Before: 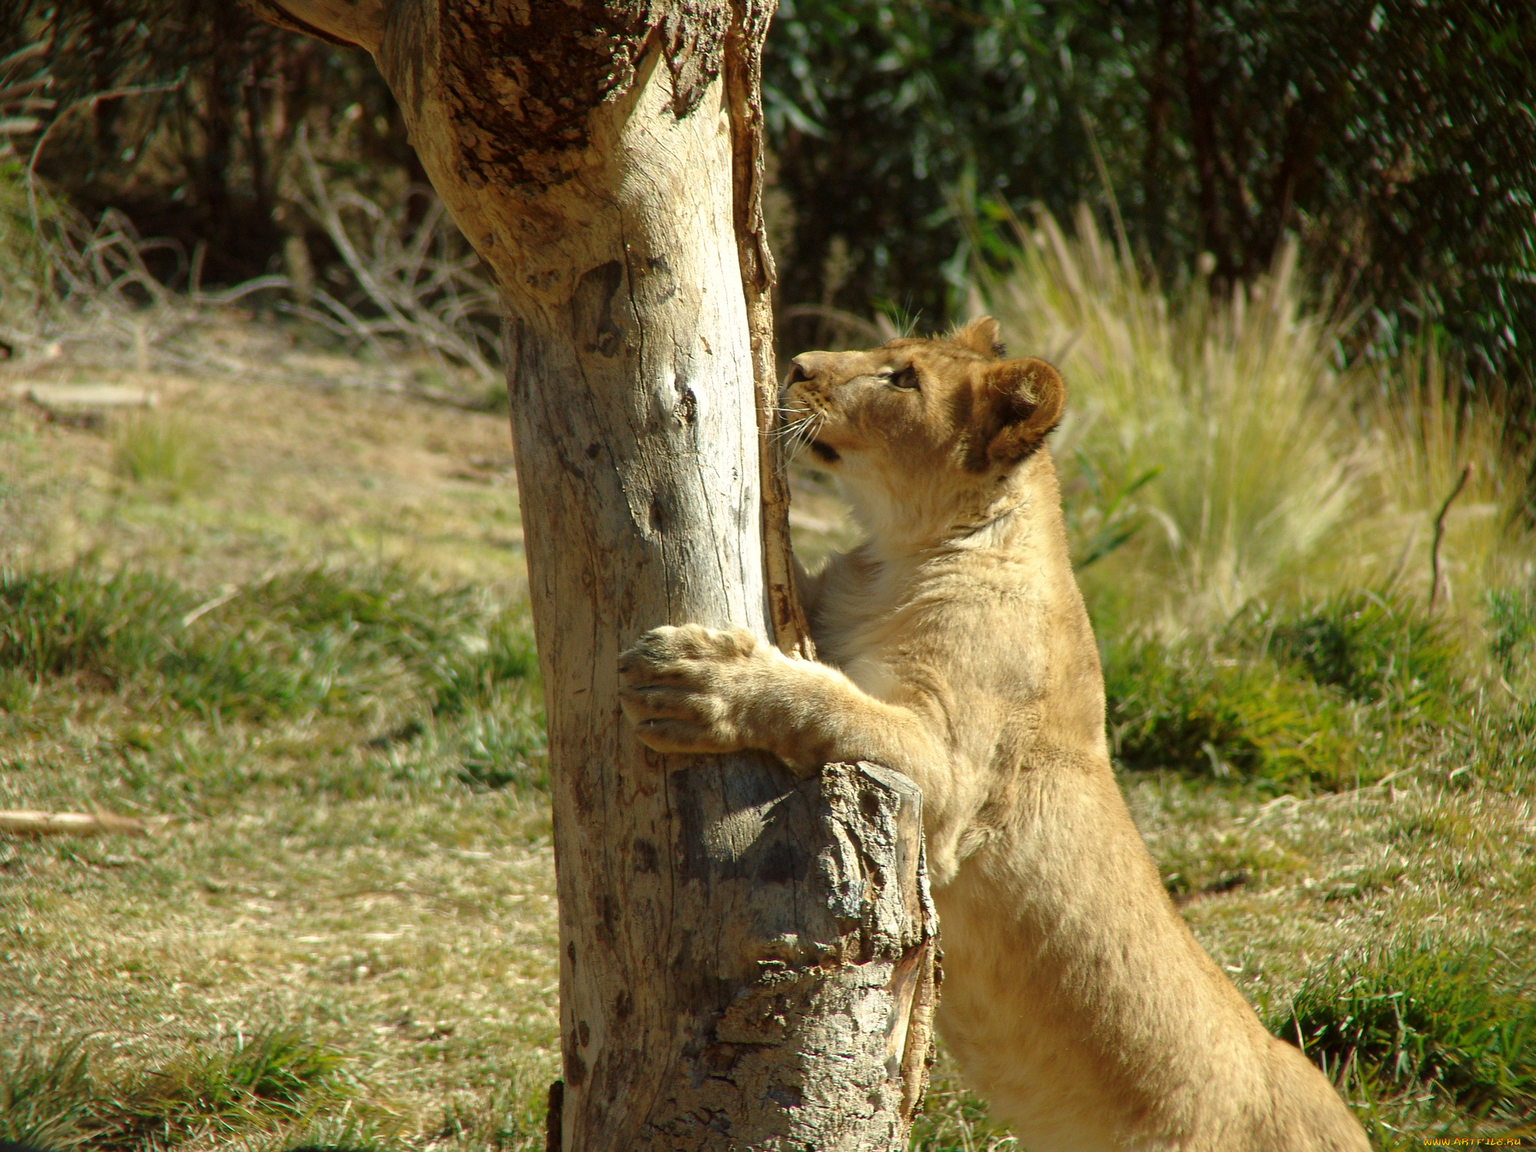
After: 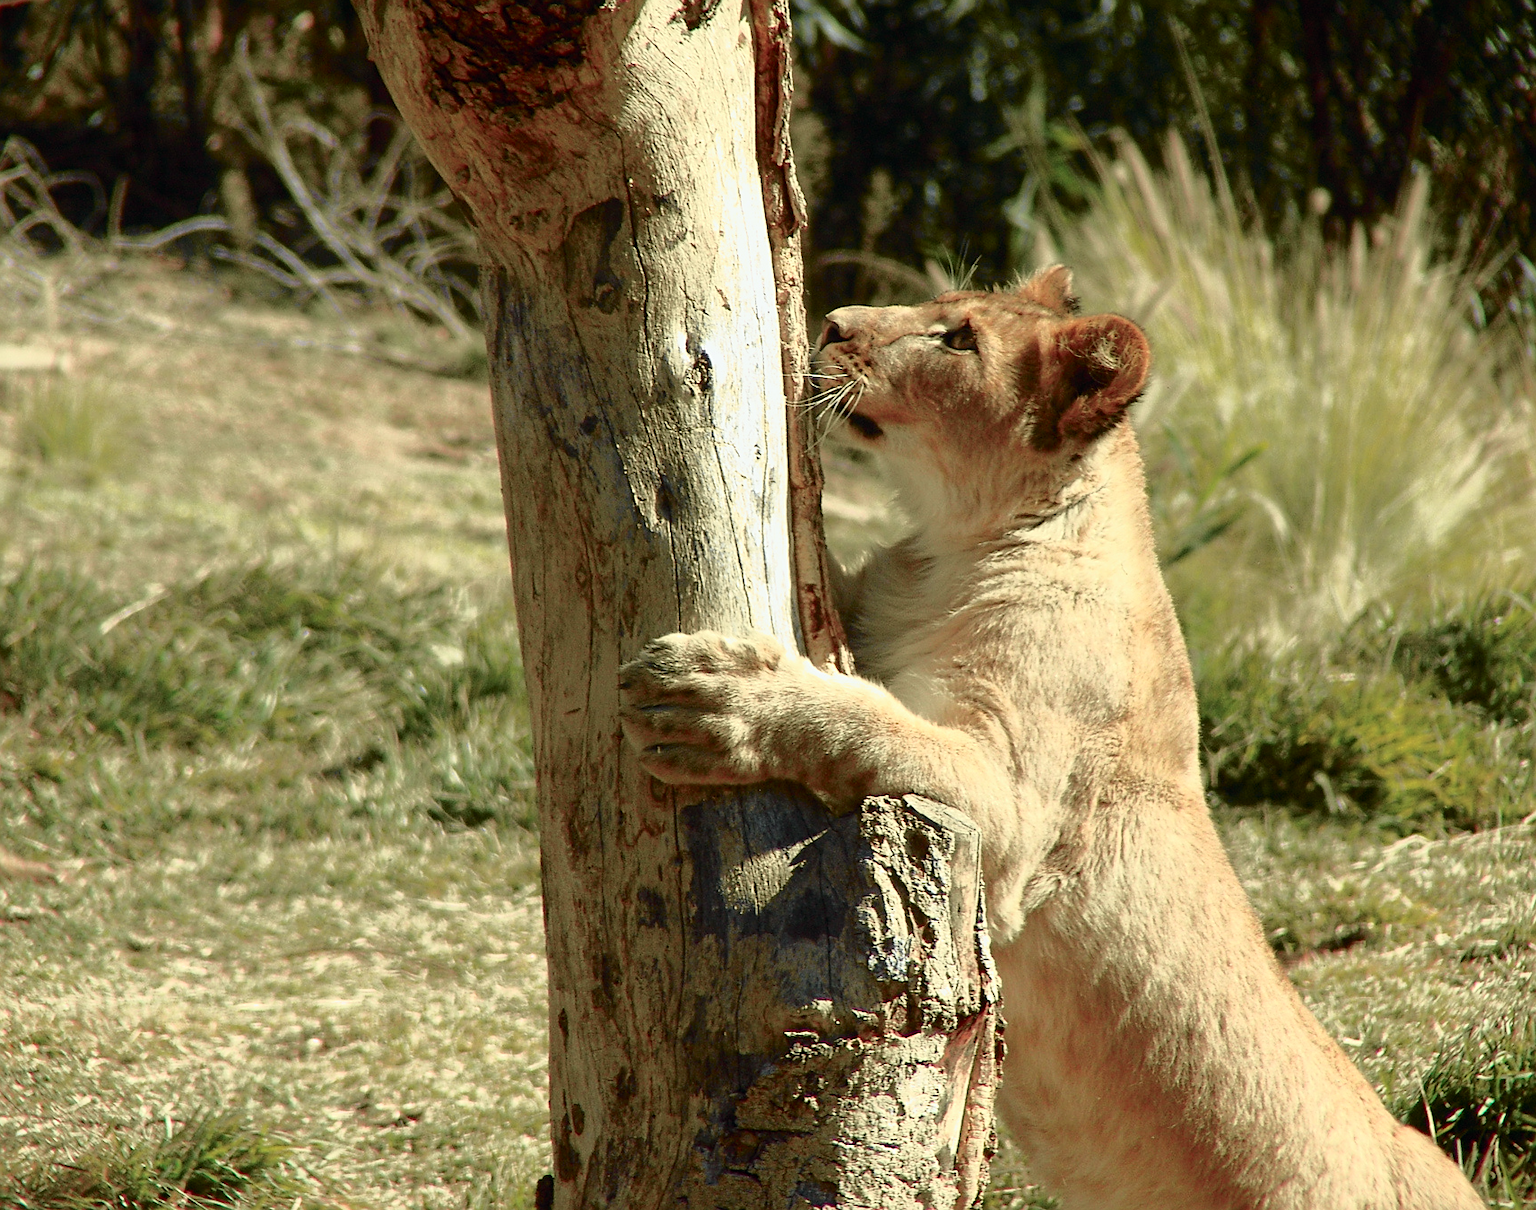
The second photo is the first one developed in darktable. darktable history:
tone curve: curves: ch0 [(0, 0) (0.105, 0.068) (0.195, 0.162) (0.283, 0.283) (0.384, 0.404) (0.485, 0.531) (0.638, 0.681) (0.795, 0.879) (1, 0.977)]; ch1 [(0, 0) (0.161, 0.092) (0.35, 0.33) (0.379, 0.401) (0.456, 0.469) (0.504, 0.498) (0.53, 0.532) (0.58, 0.619) (0.635, 0.671) (1, 1)]; ch2 [(0, 0) (0.371, 0.362) (0.437, 0.437) (0.483, 0.484) (0.53, 0.515) (0.56, 0.58) (0.622, 0.606) (1, 1)], color space Lab, independent channels, preserve colors none
sharpen: amount 0.478
crop: left 6.446%, top 8.188%, right 9.538%, bottom 3.548%
exposure: compensate highlight preservation false
